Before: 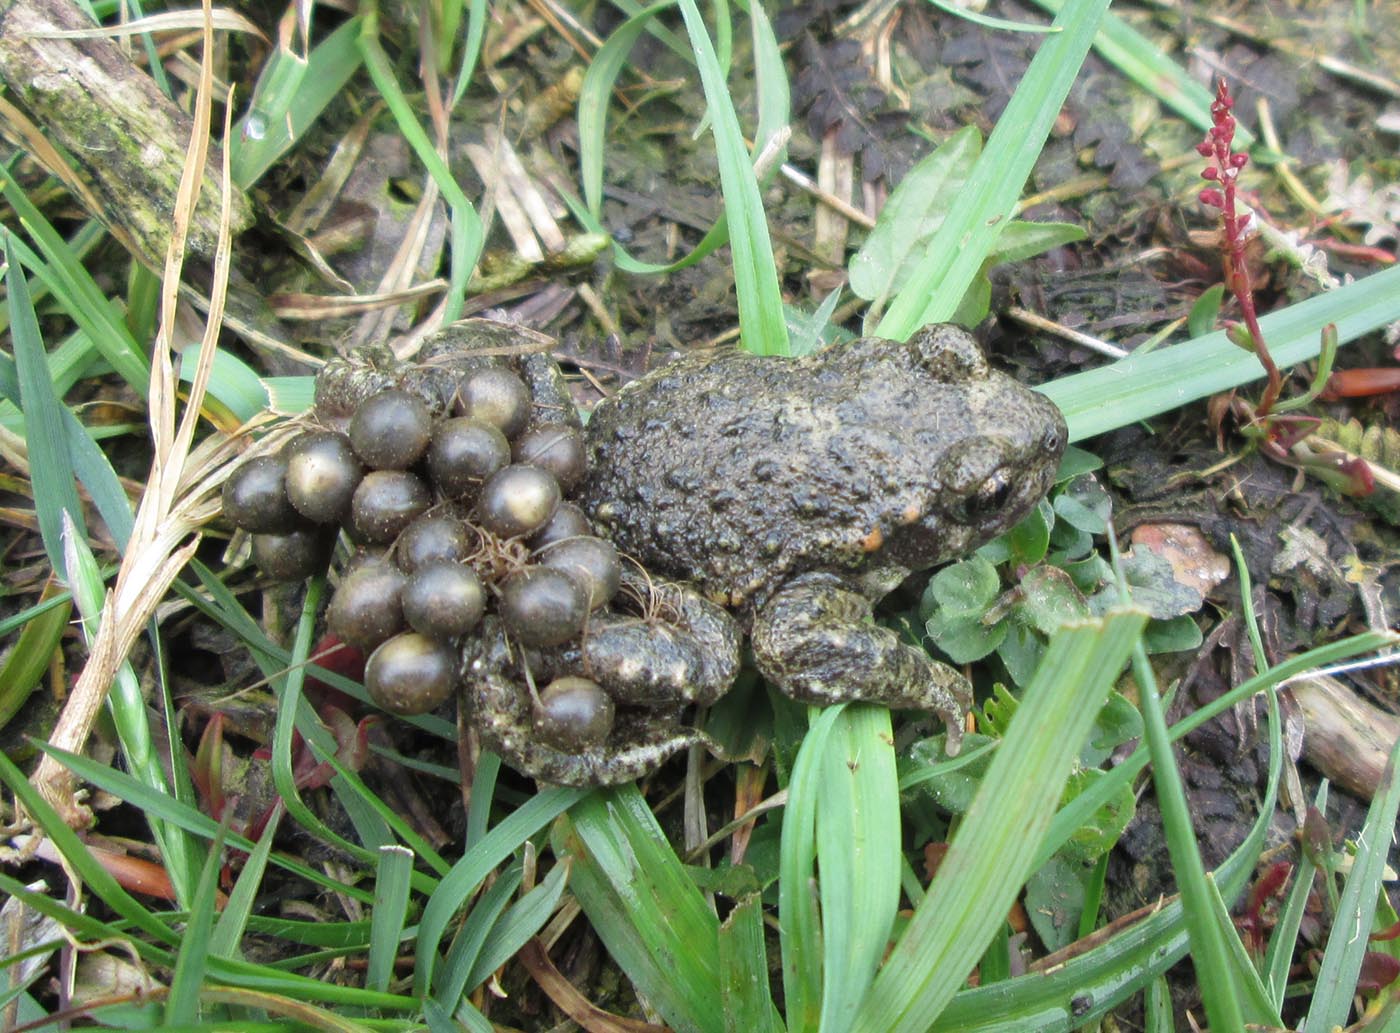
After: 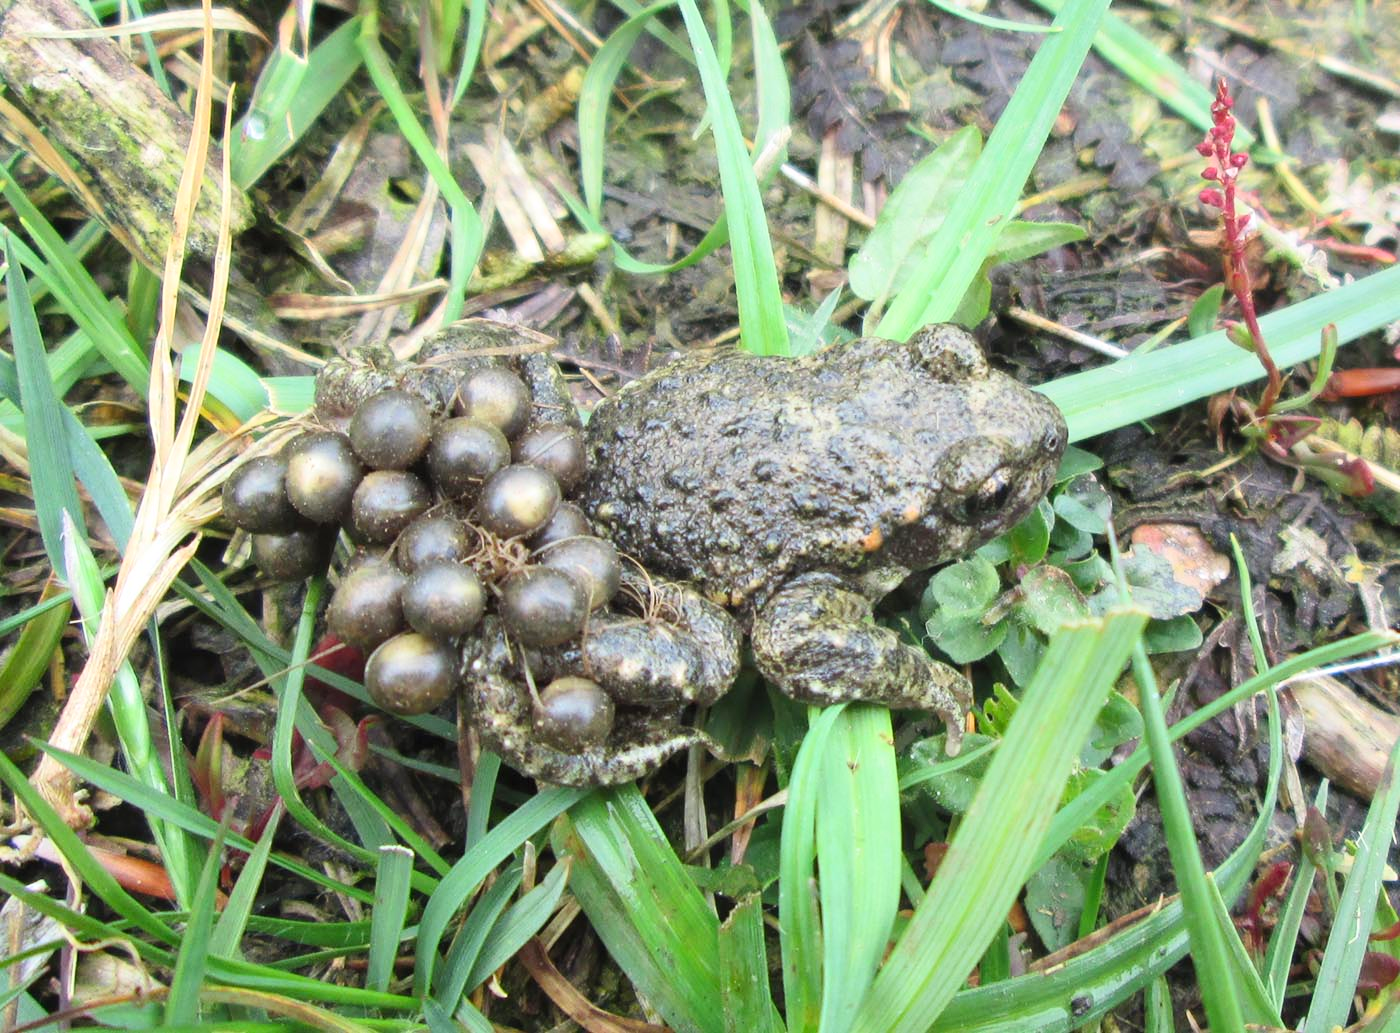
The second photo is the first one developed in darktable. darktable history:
color correction: highlights a* -0.137, highlights b* 0.137
contrast brightness saturation: contrast 0.2, brightness 0.16, saturation 0.22
